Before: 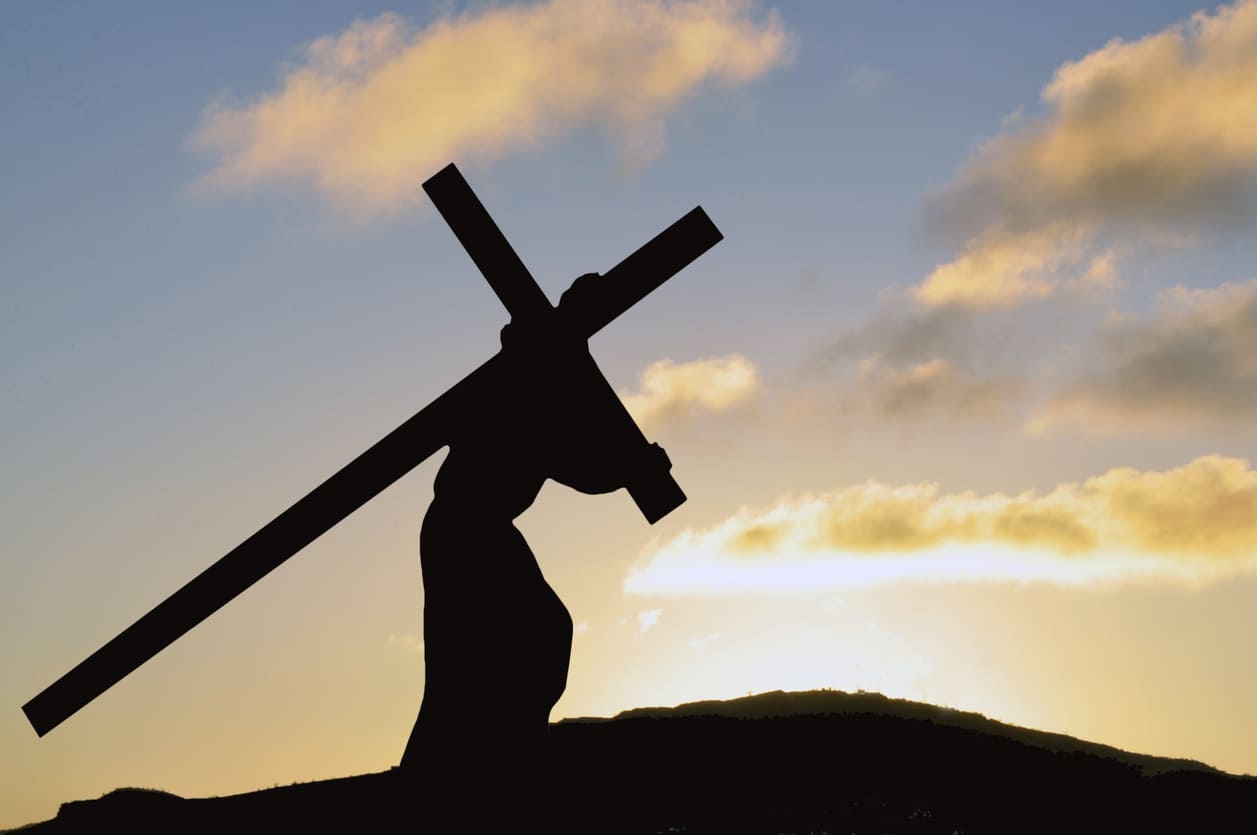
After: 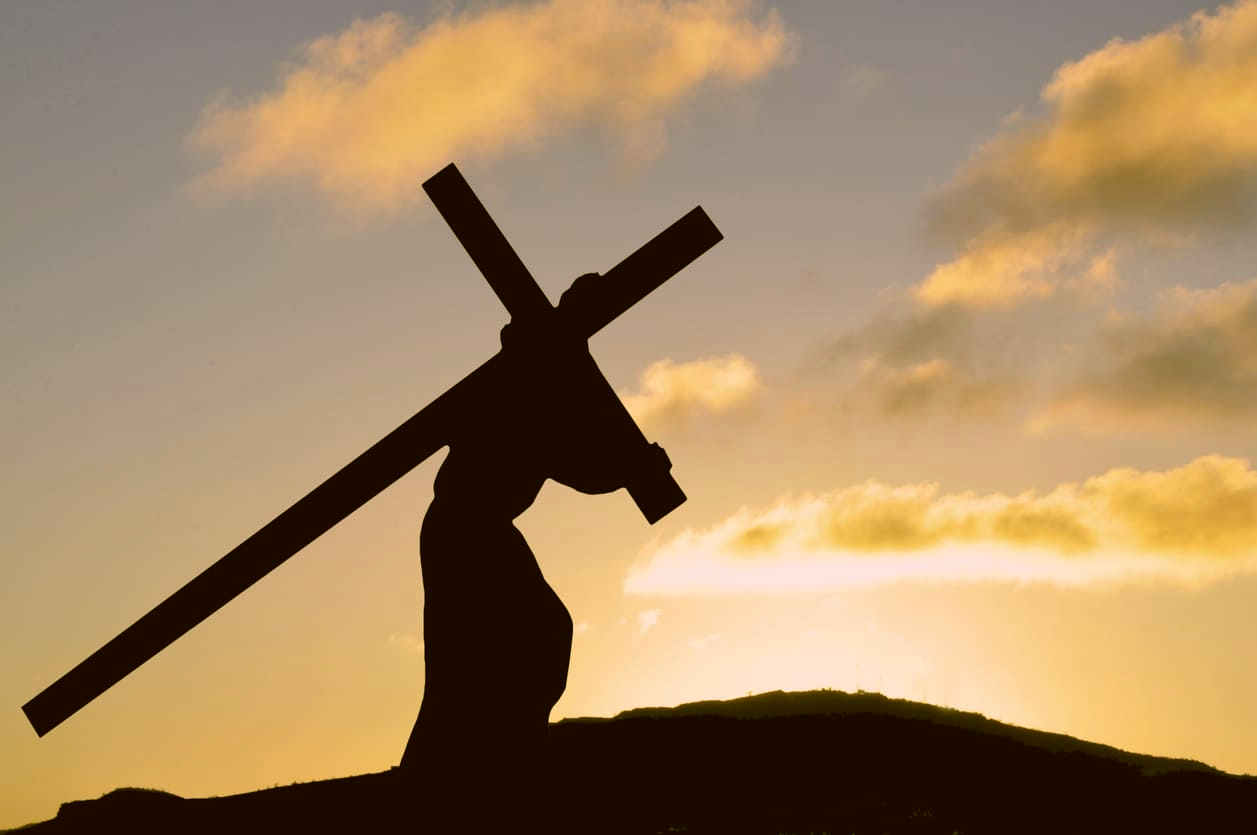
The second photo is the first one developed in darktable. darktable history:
color correction: highlights a* 8.56, highlights b* 15.54, shadows a* -0.478, shadows b* 27.31
